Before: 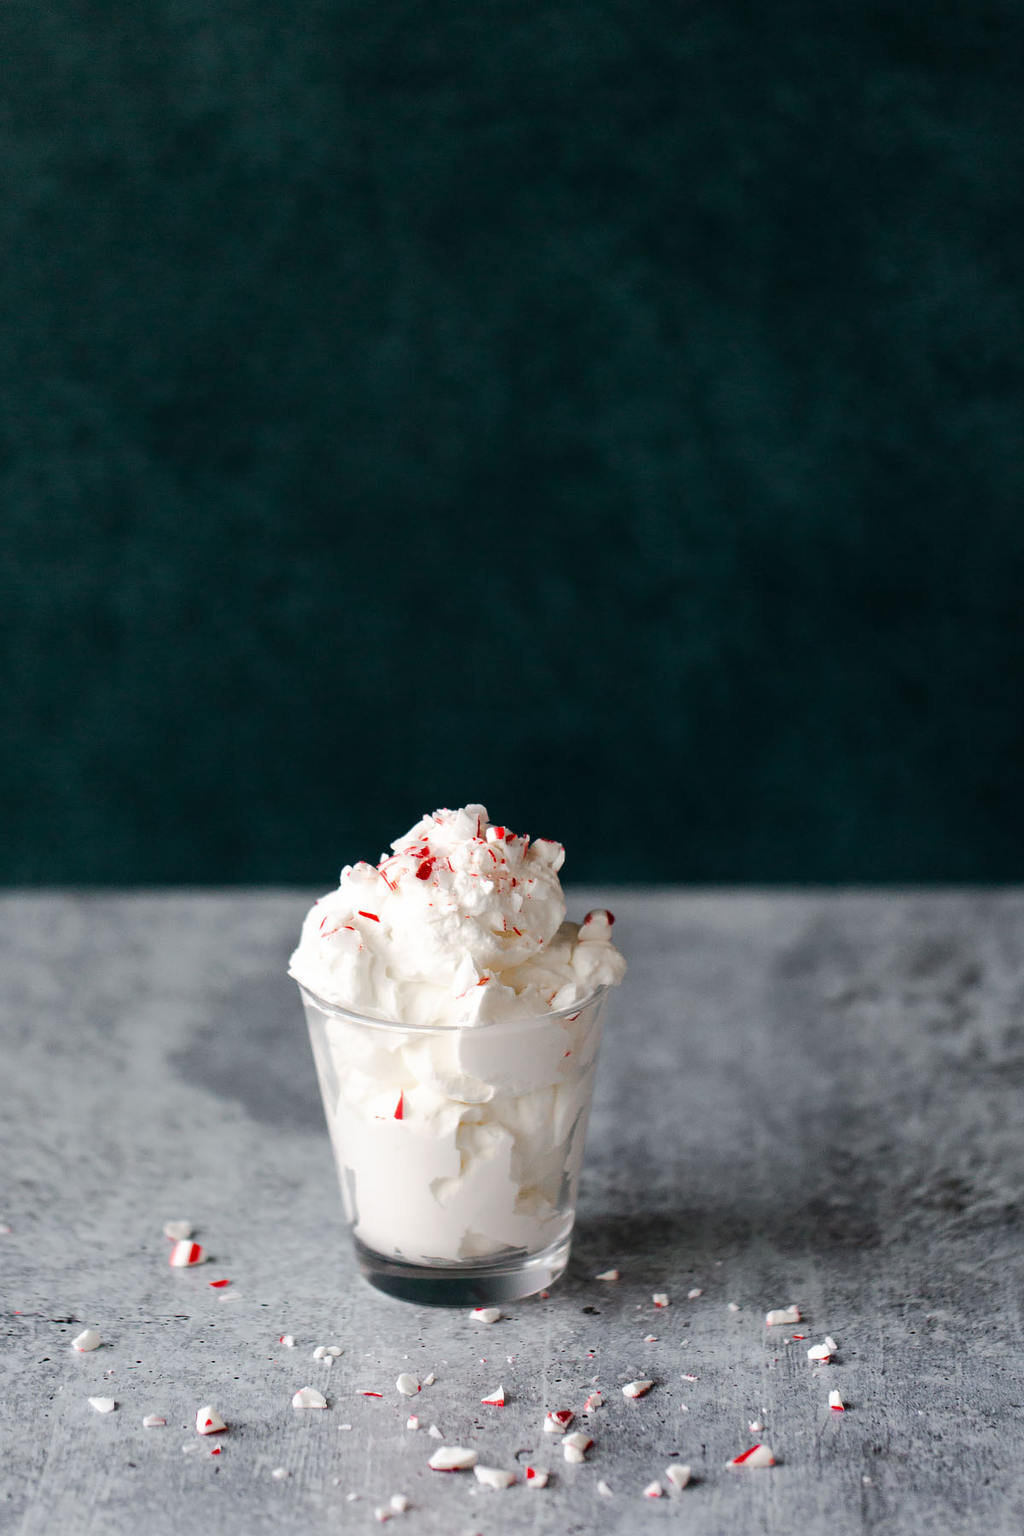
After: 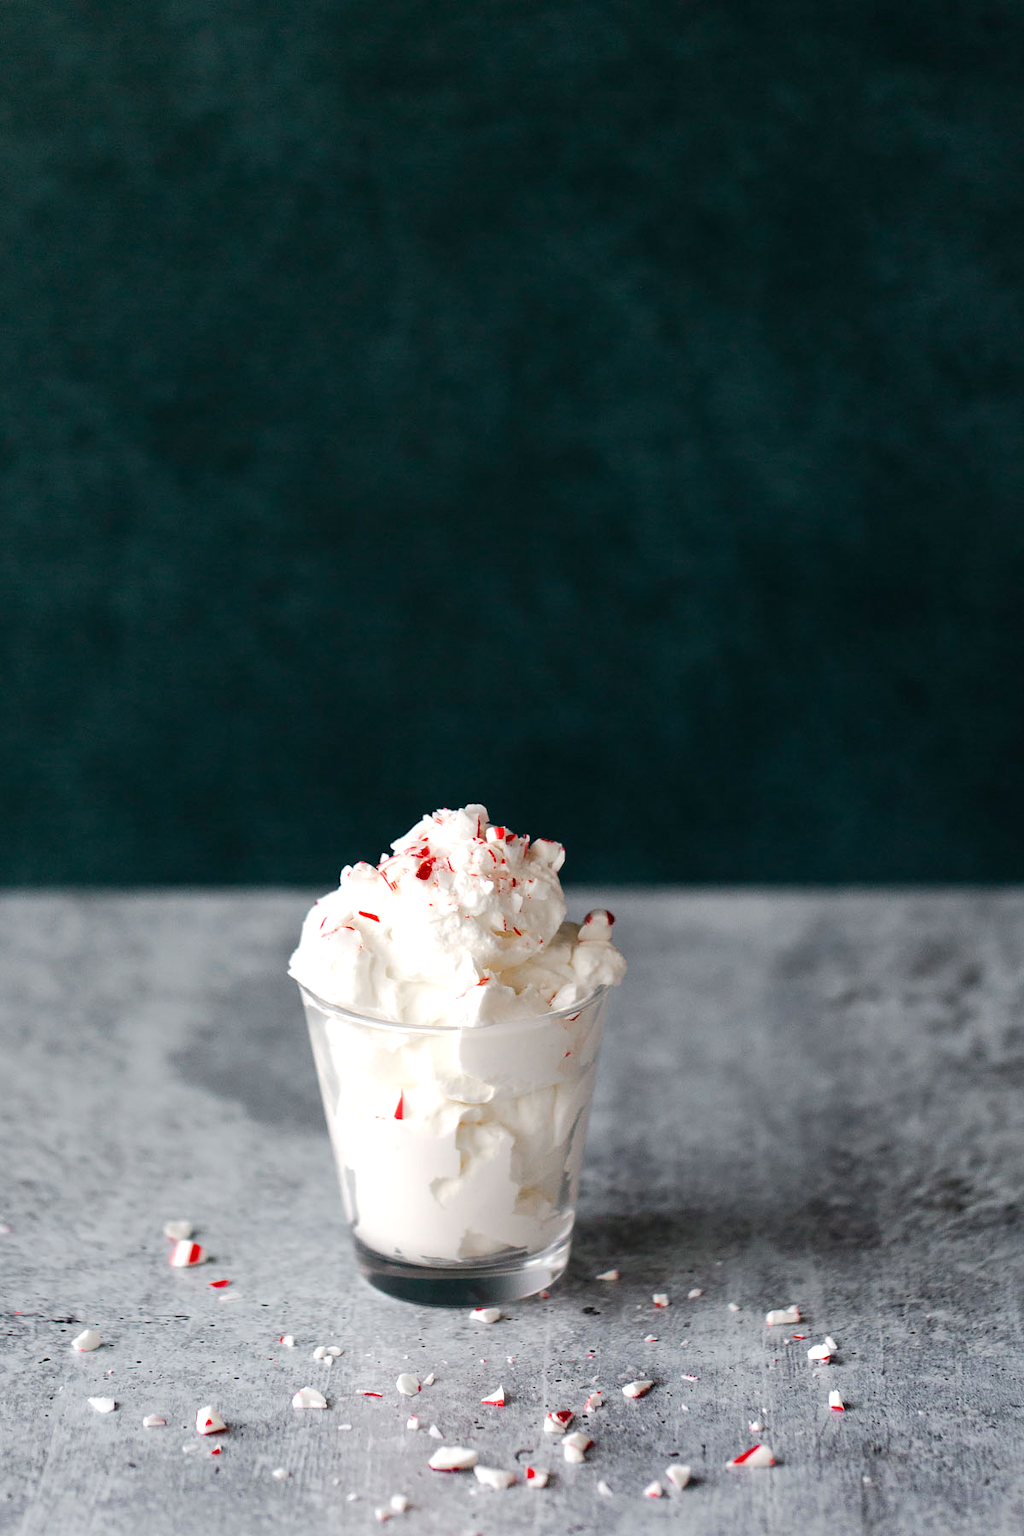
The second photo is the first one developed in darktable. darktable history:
exposure: black level correction 0, exposure 0.2 EV, compensate highlight preservation false
